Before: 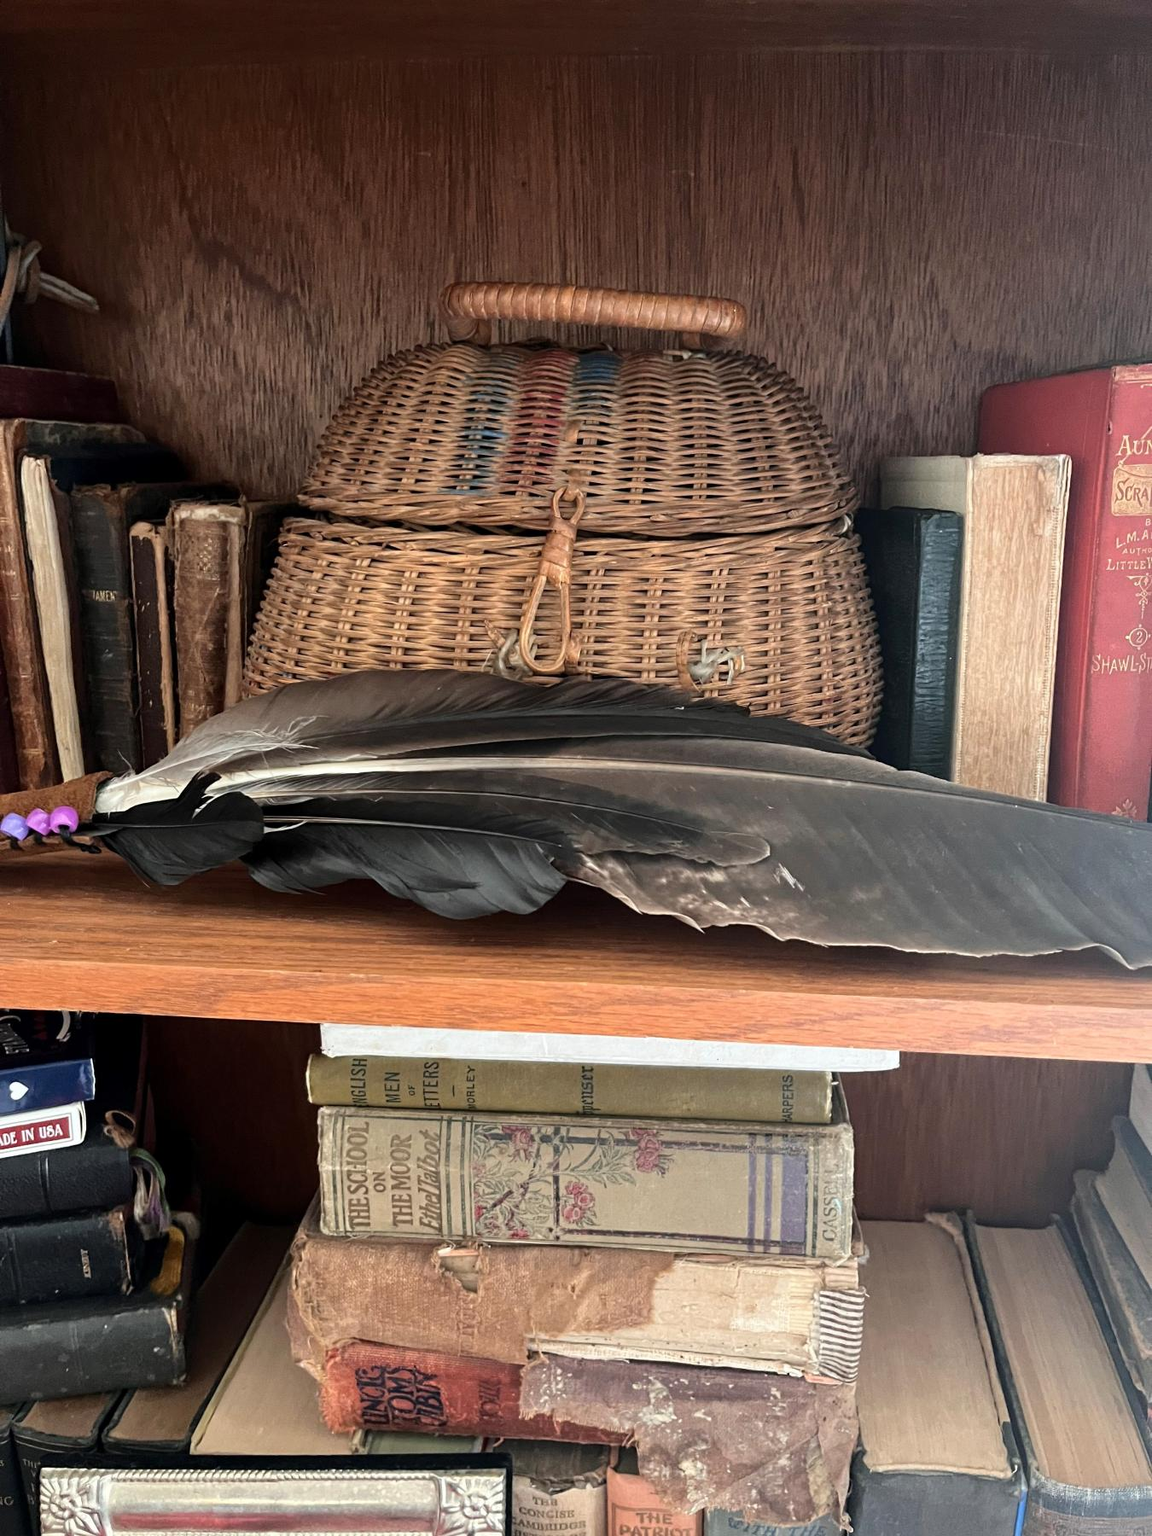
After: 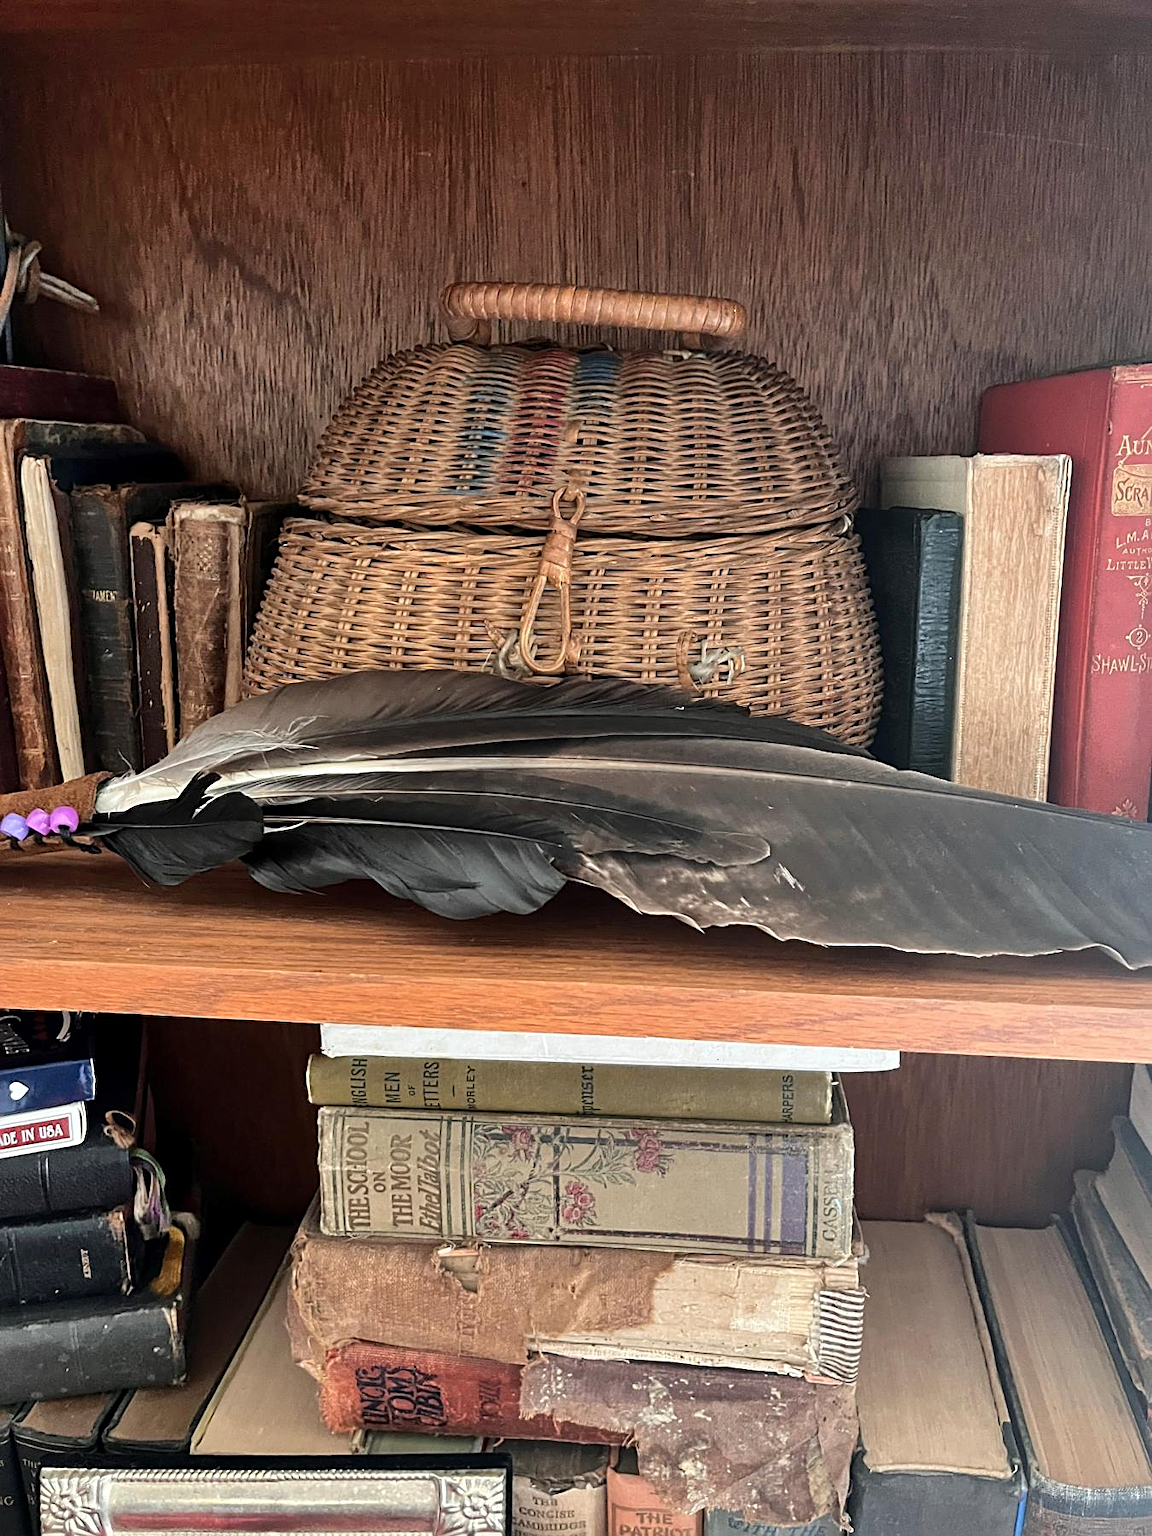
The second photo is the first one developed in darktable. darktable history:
tone equalizer: edges refinement/feathering 500, mask exposure compensation -1.57 EV, preserve details no
sharpen: on, module defaults
shadows and highlights: soften with gaussian
